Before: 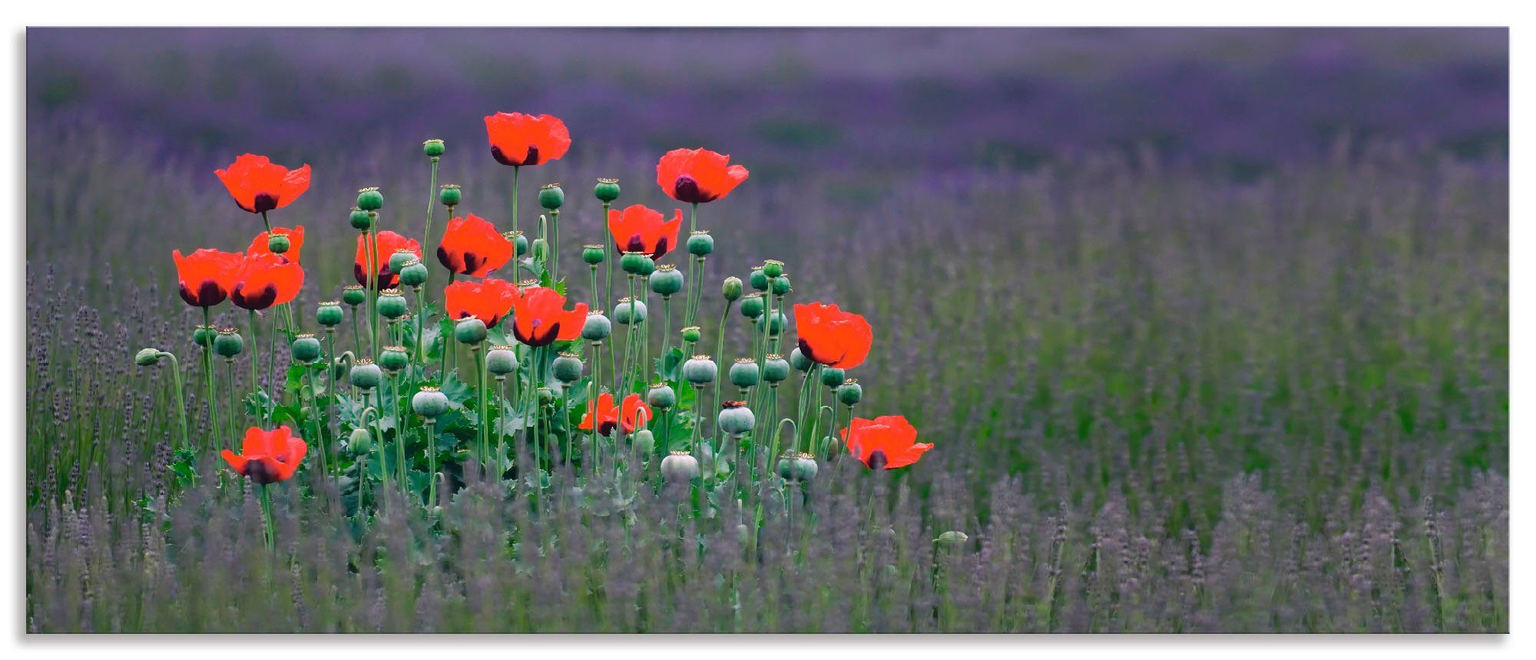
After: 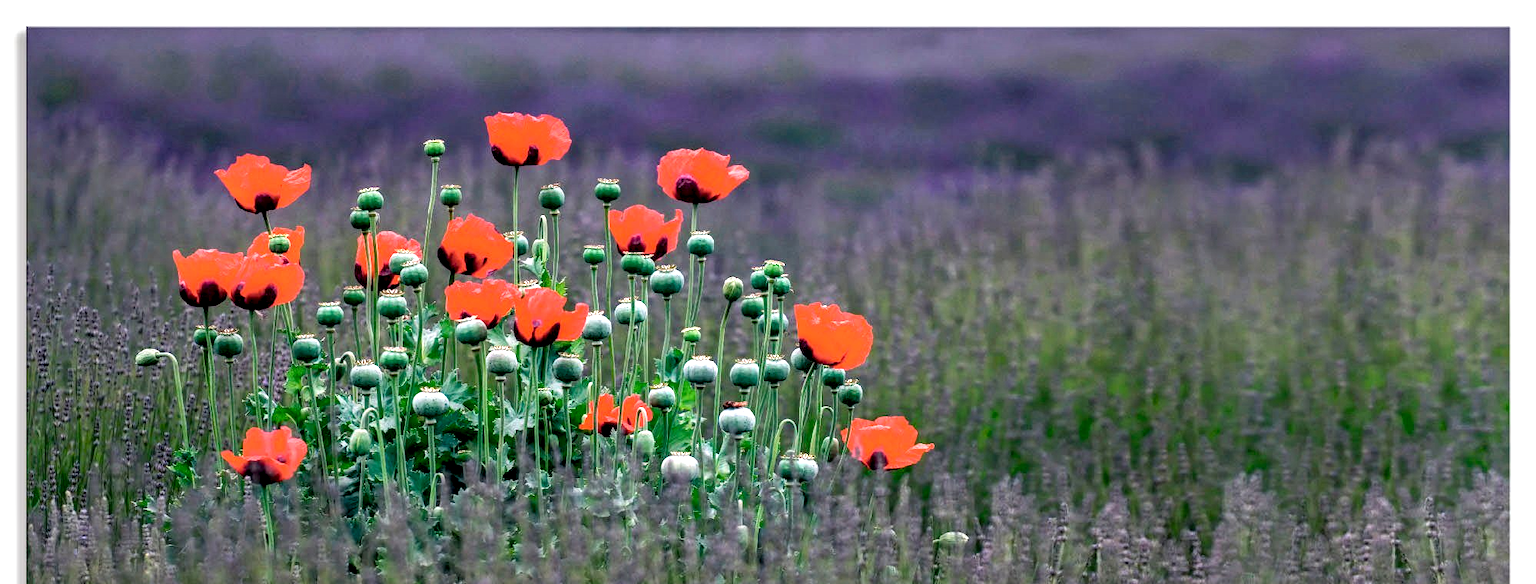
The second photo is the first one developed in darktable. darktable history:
exposure: black level correction 0.005, exposure 0.281 EV, compensate exposure bias true, compensate highlight preservation false
local contrast: highlights 17%, detail 185%
crop and rotate: top 0%, bottom 11.493%
